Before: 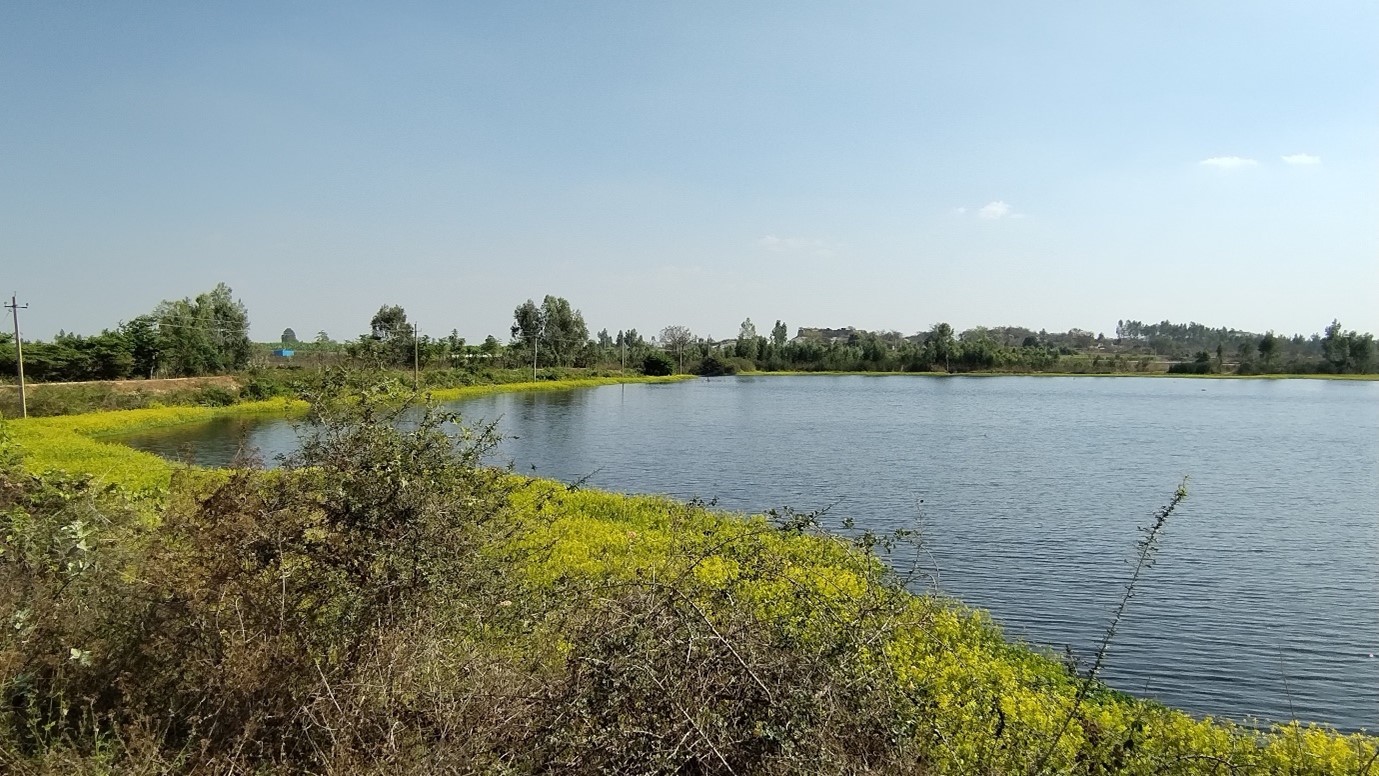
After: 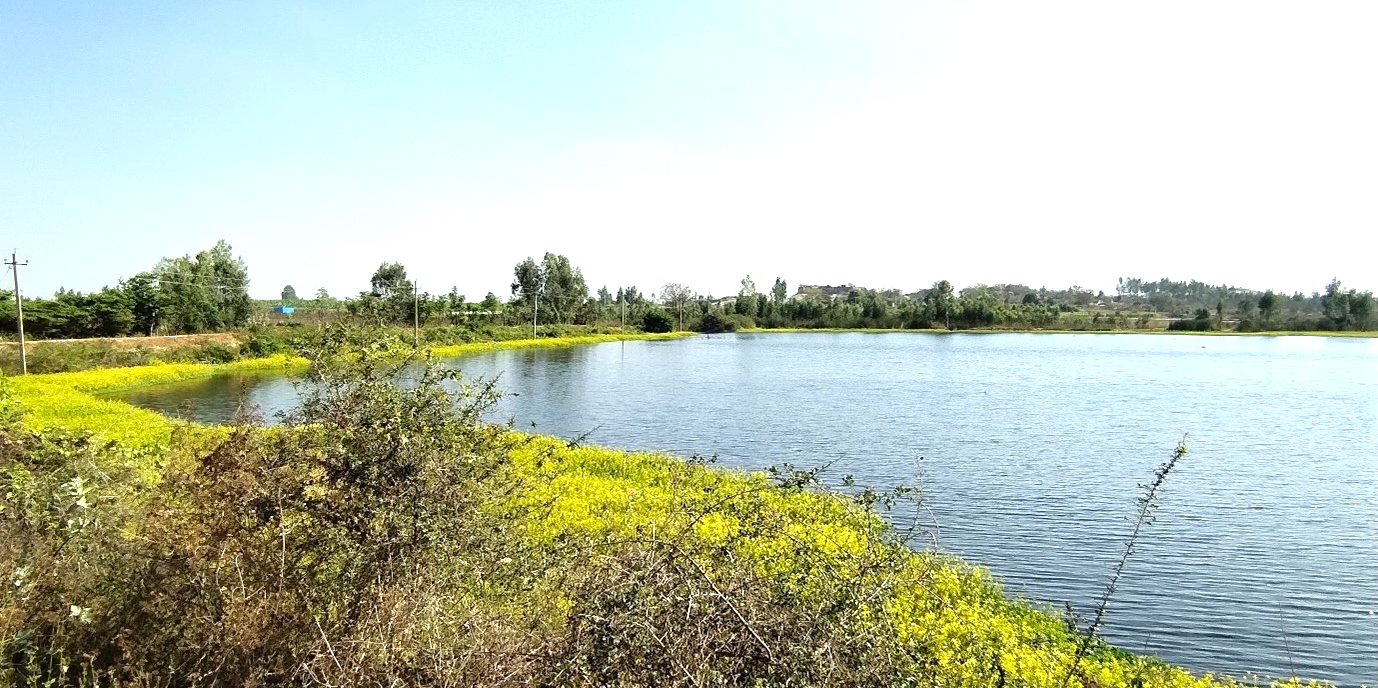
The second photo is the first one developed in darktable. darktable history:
crop and rotate: top 5.609%, bottom 5.609%
levels: levels [0, 0.374, 0.749]
